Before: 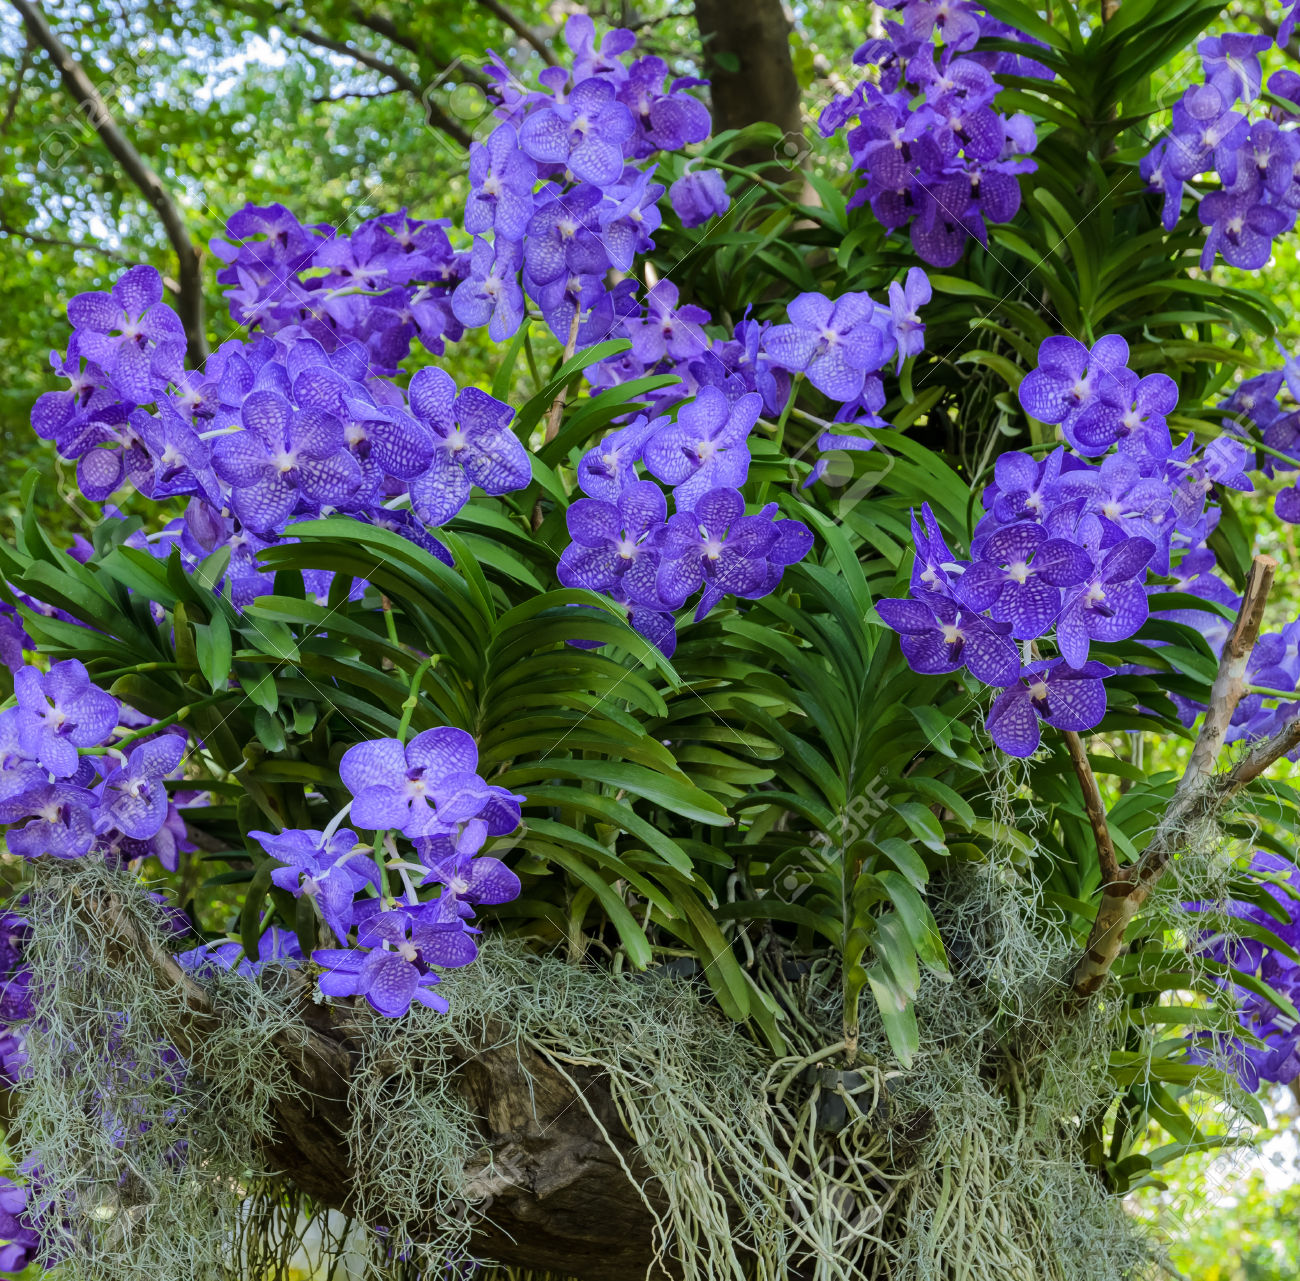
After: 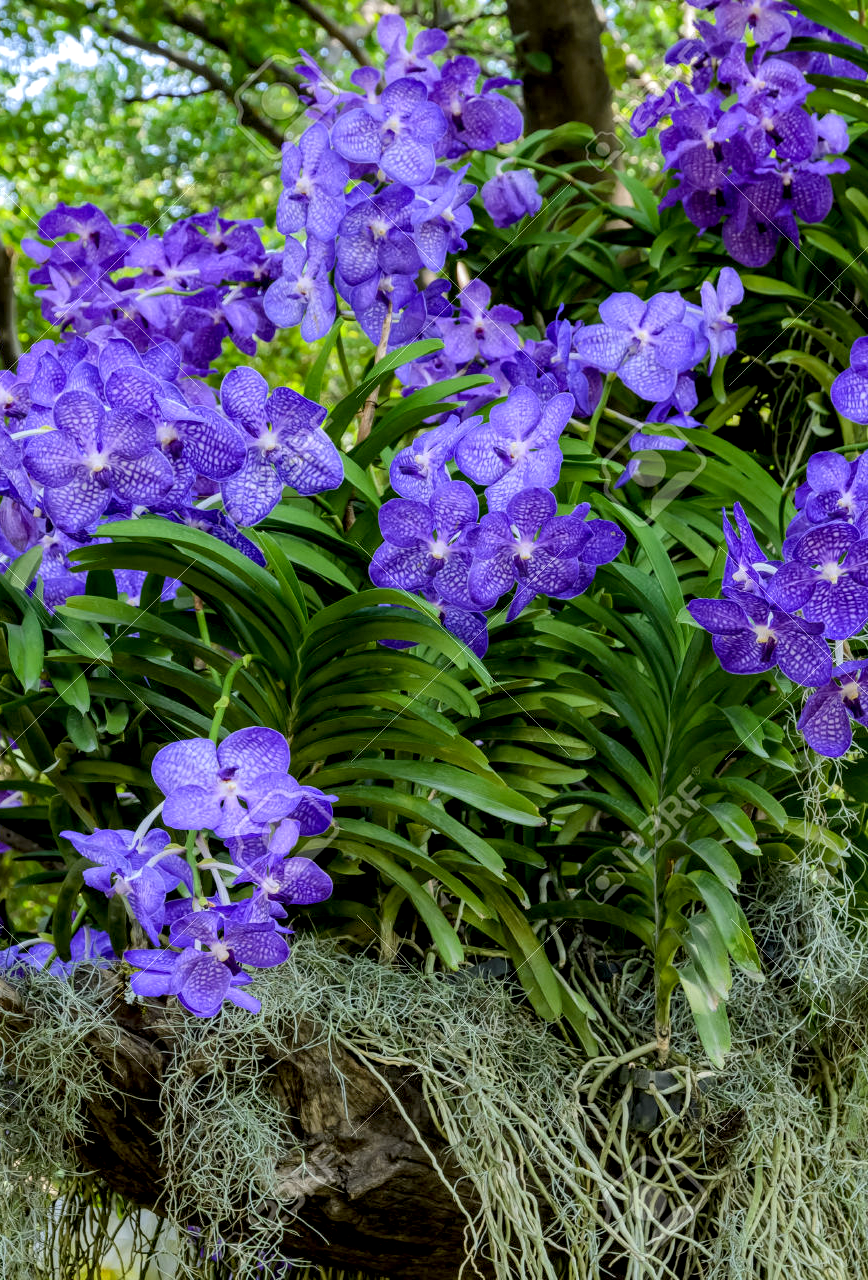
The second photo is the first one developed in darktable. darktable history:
local contrast: on, module defaults
crop and rotate: left 14.497%, right 18.706%
exposure: black level correction 0.007, exposure 0.158 EV, compensate highlight preservation false
